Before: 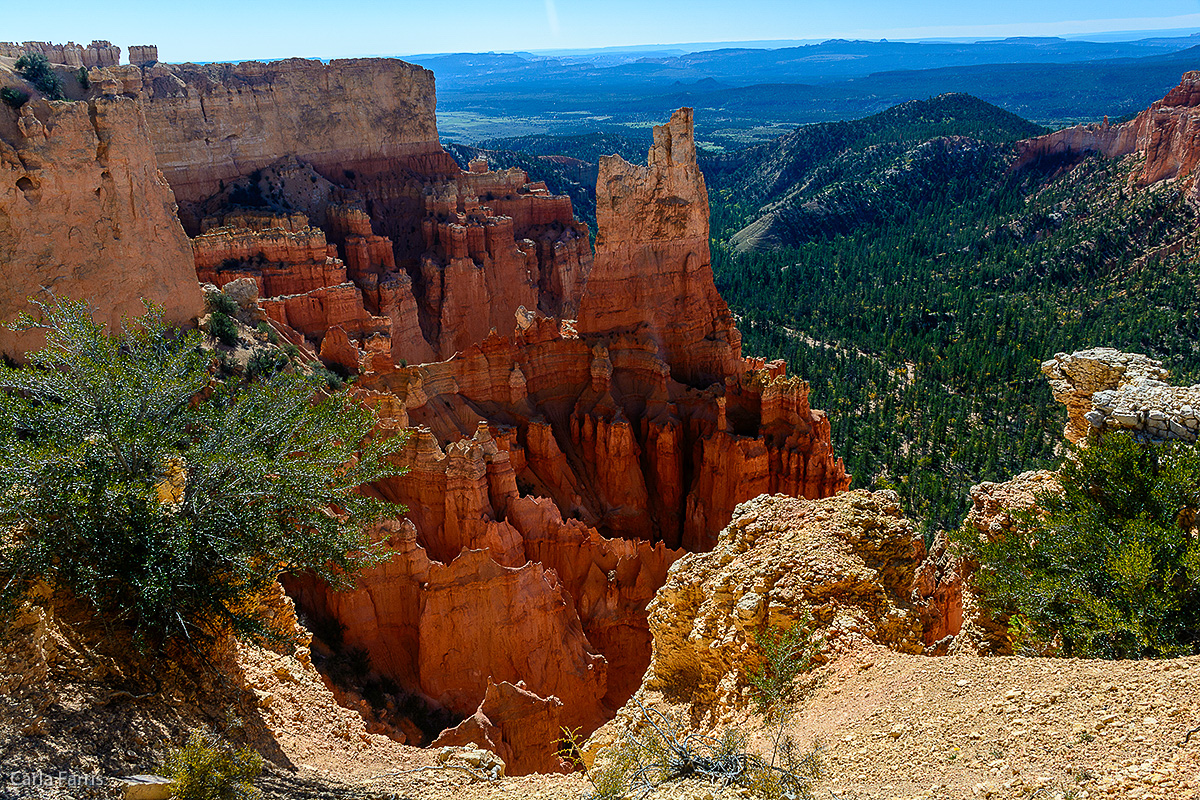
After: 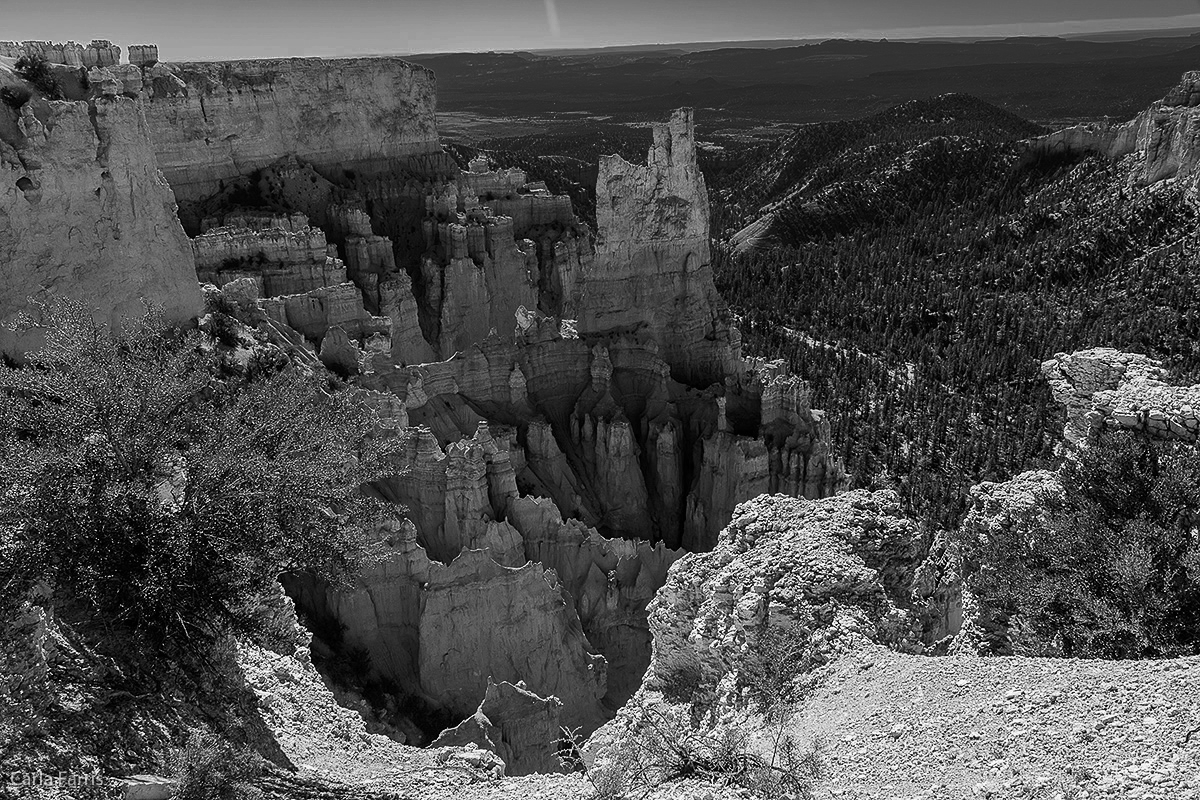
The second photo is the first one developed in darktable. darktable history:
color zones: curves: ch0 [(0, 0.497) (0.143, 0.5) (0.286, 0.5) (0.429, 0.483) (0.571, 0.116) (0.714, -0.006) (0.857, 0.28) (1, 0.497)]
monochrome: a 32, b 64, size 2.3
